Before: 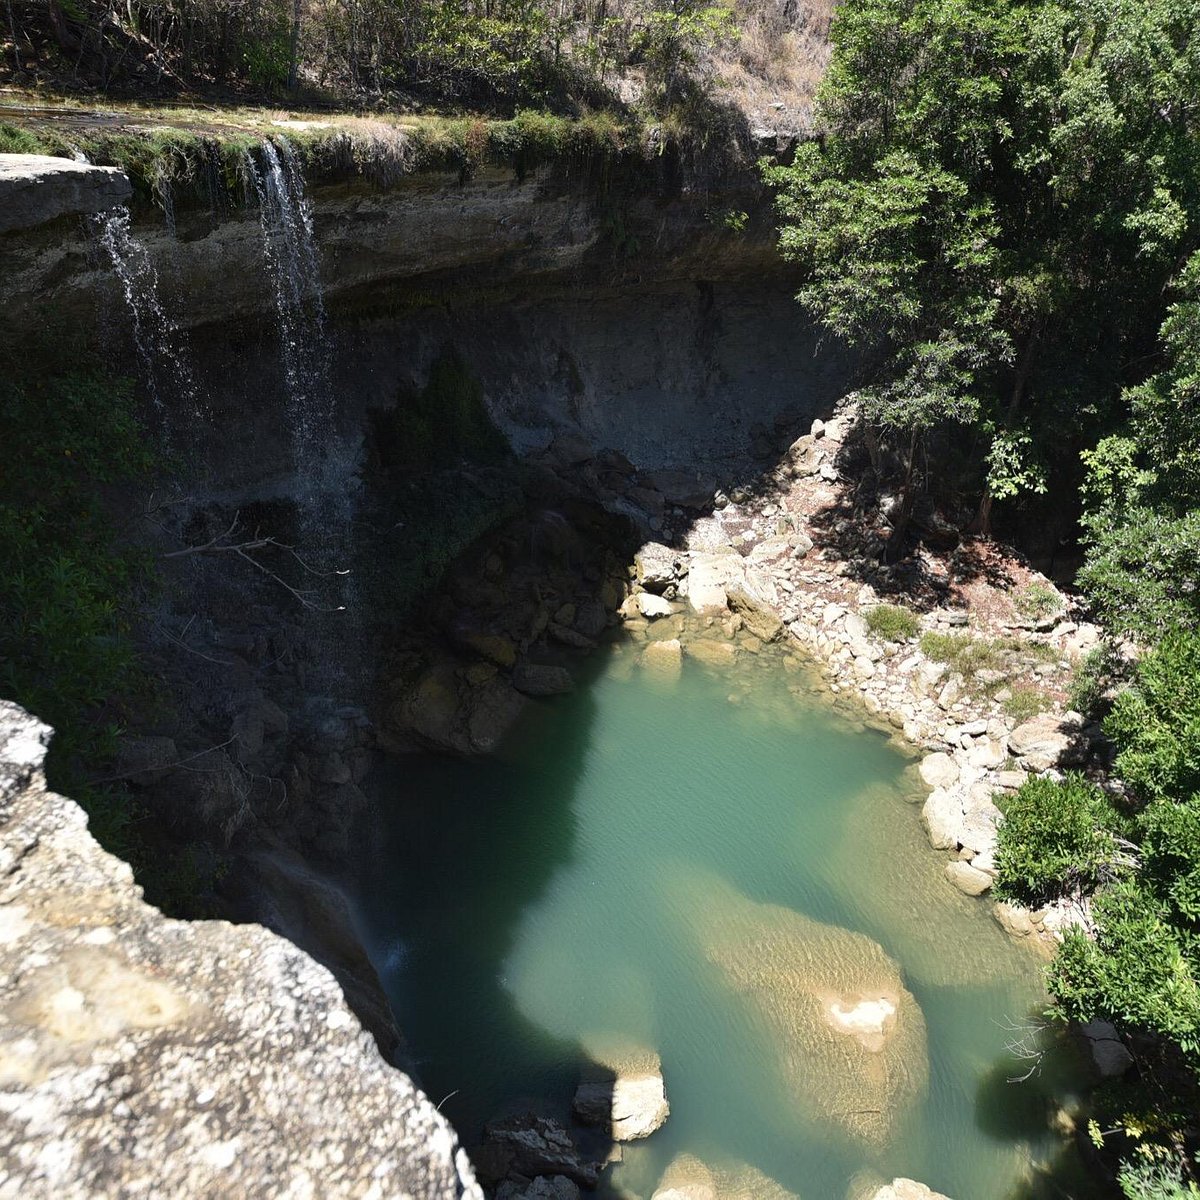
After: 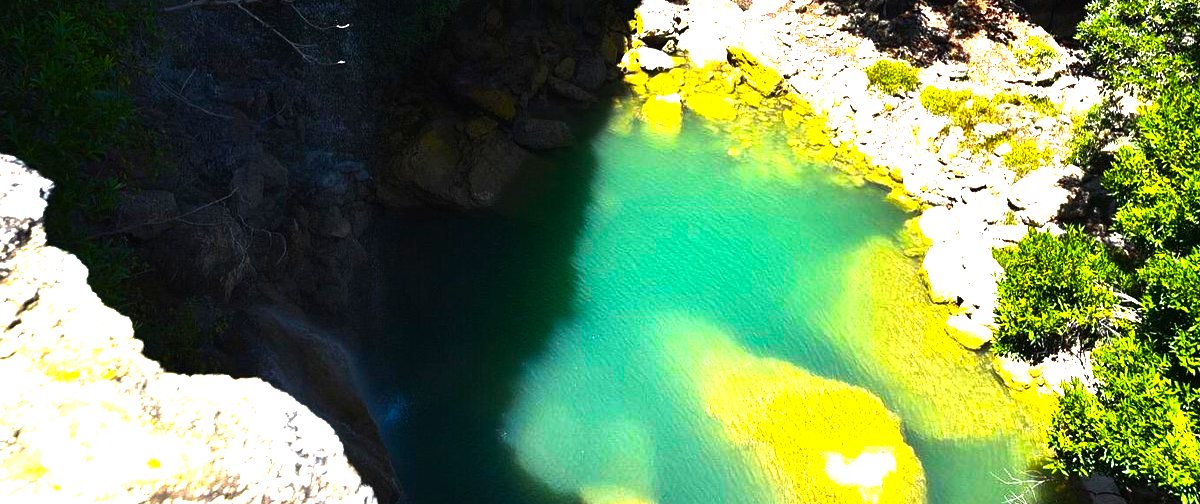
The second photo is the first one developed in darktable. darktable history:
crop: top 45.551%, bottom 12.262%
color balance rgb: linear chroma grading › shadows -30%, linear chroma grading › global chroma 35%, perceptual saturation grading › global saturation 75%, perceptual saturation grading › shadows -30%, perceptual brilliance grading › highlights 75%, perceptual brilliance grading › shadows -30%, global vibrance 35%
